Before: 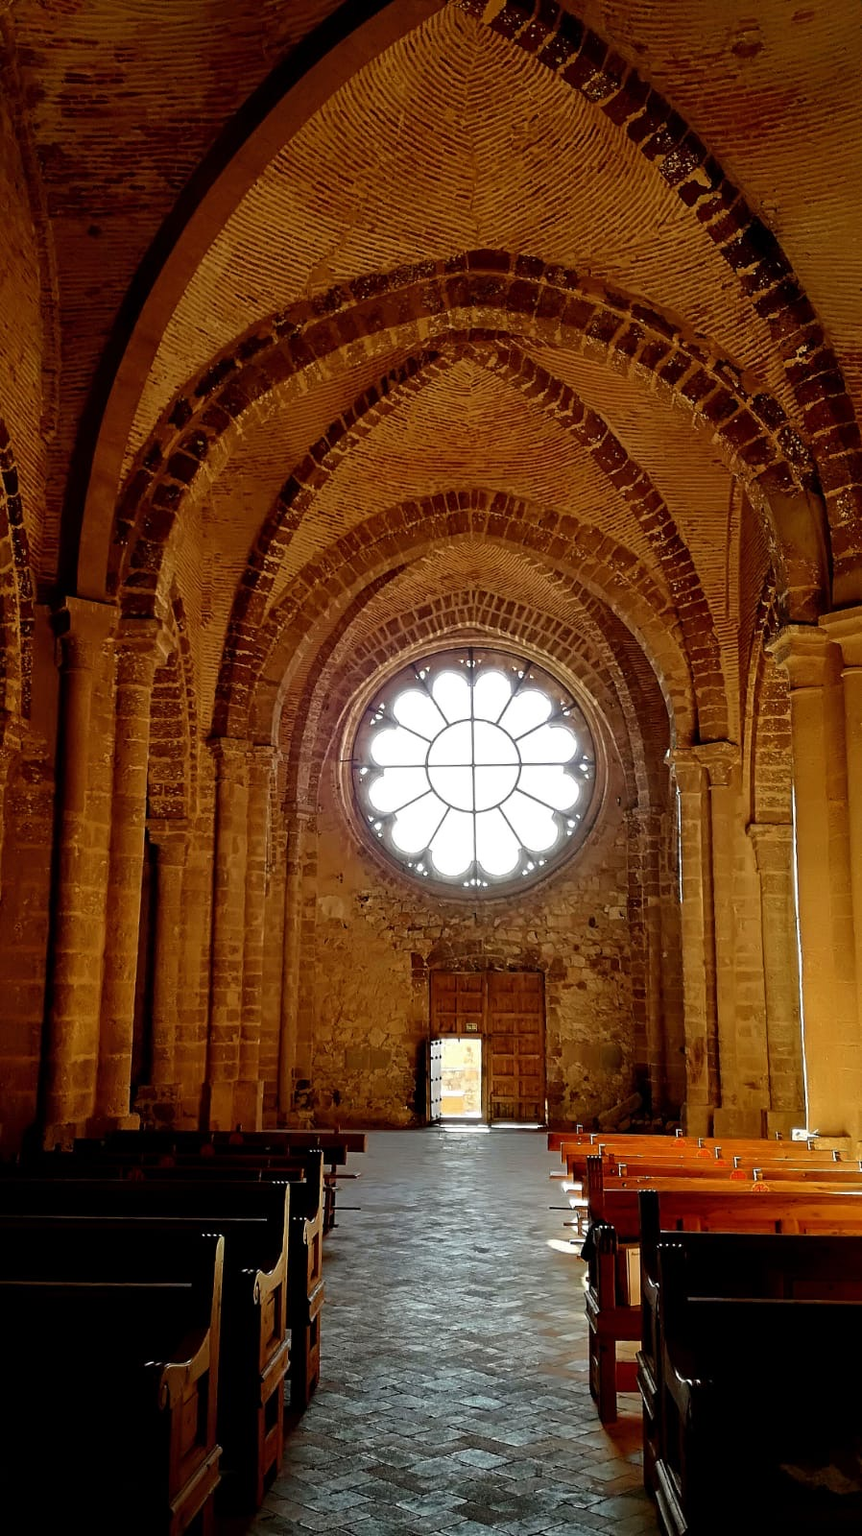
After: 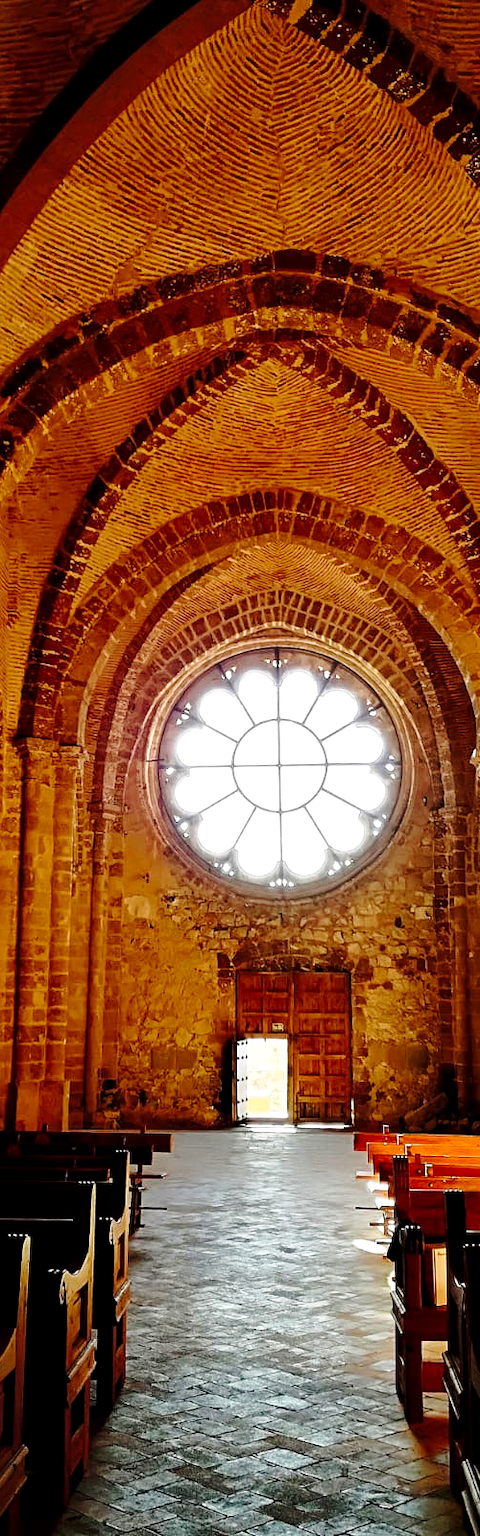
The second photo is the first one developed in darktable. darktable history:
crop and rotate: left 22.576%, right 21.565%
local contrast: highlights 105%, shadows 100%, detail 119%, midtone range 0.2
base curve: curves: ch0 [(0, 0) (0.028, 0.03) (0.121, 0.232) (0.46, 0.748) (0.859, 0.968) (1, 1)], preserve colors none
